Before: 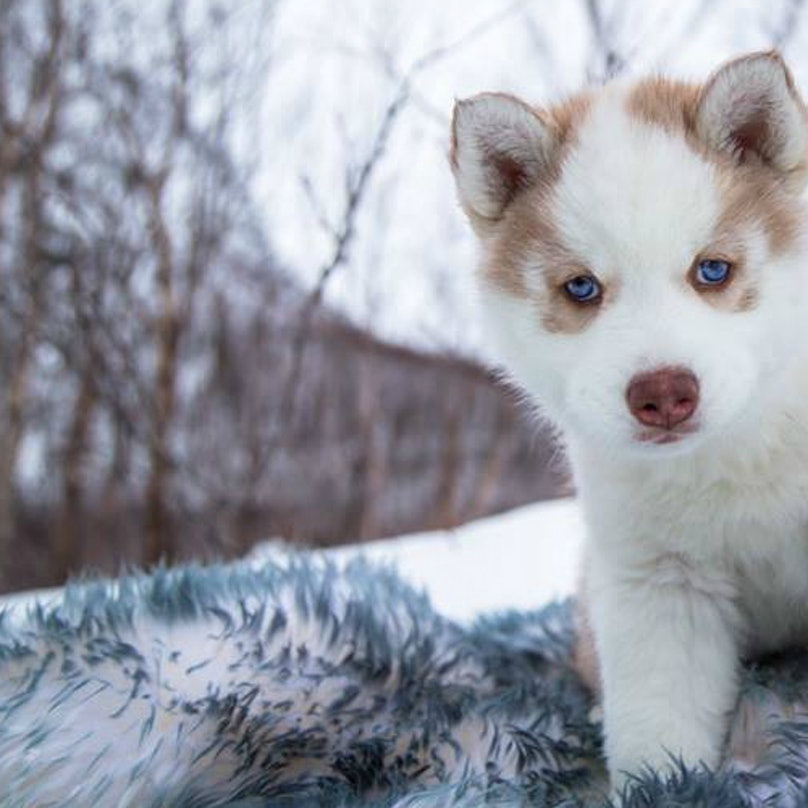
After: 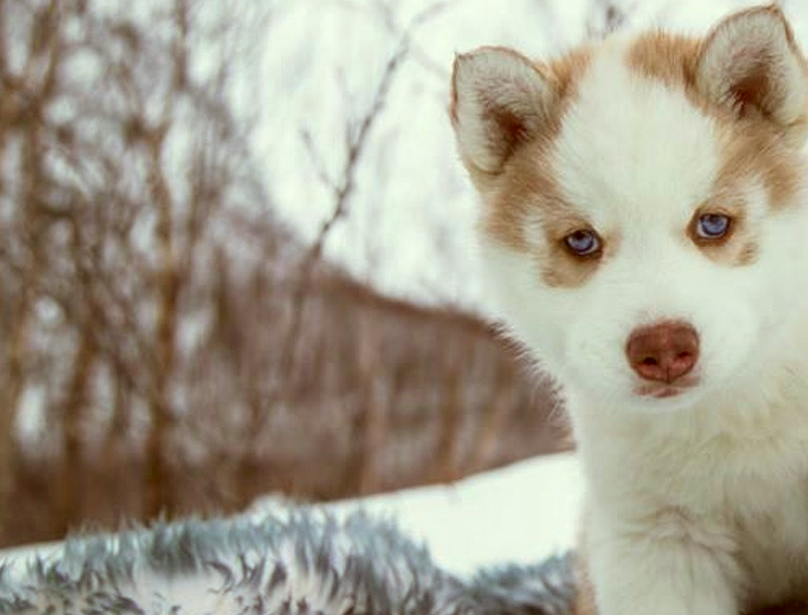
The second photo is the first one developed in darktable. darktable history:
color correction: highlights a* -6.1, highlights b* 9.12, shadows a* 10.47, shadows b* 23.4
crop: top 5.734%, bottom 18.056%
